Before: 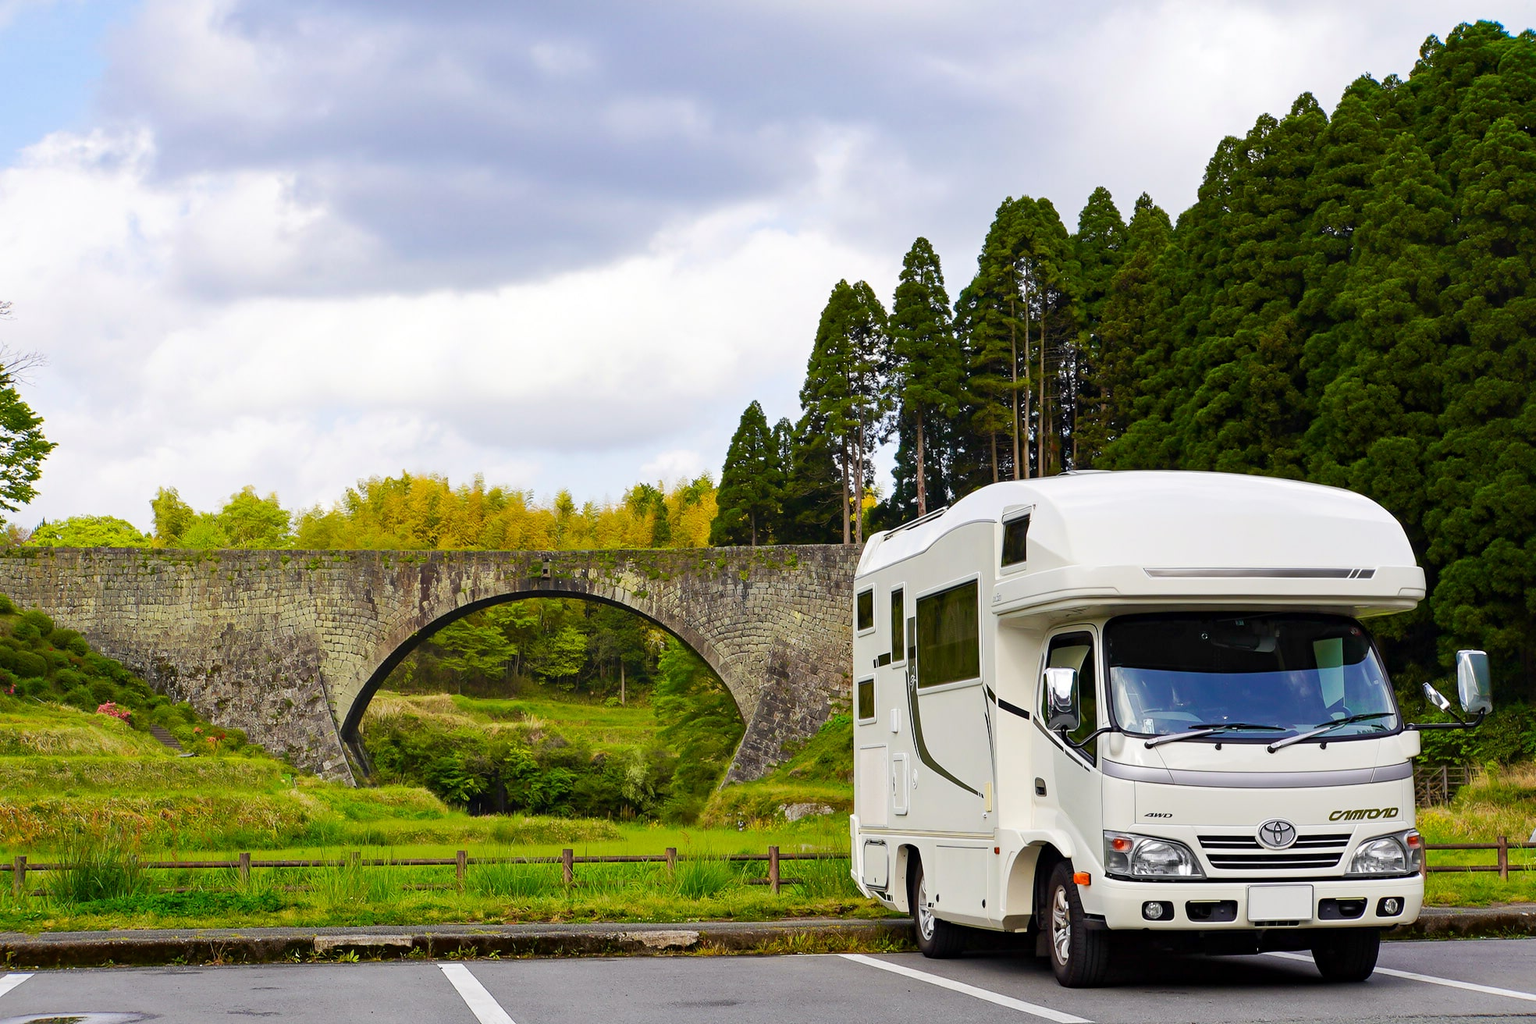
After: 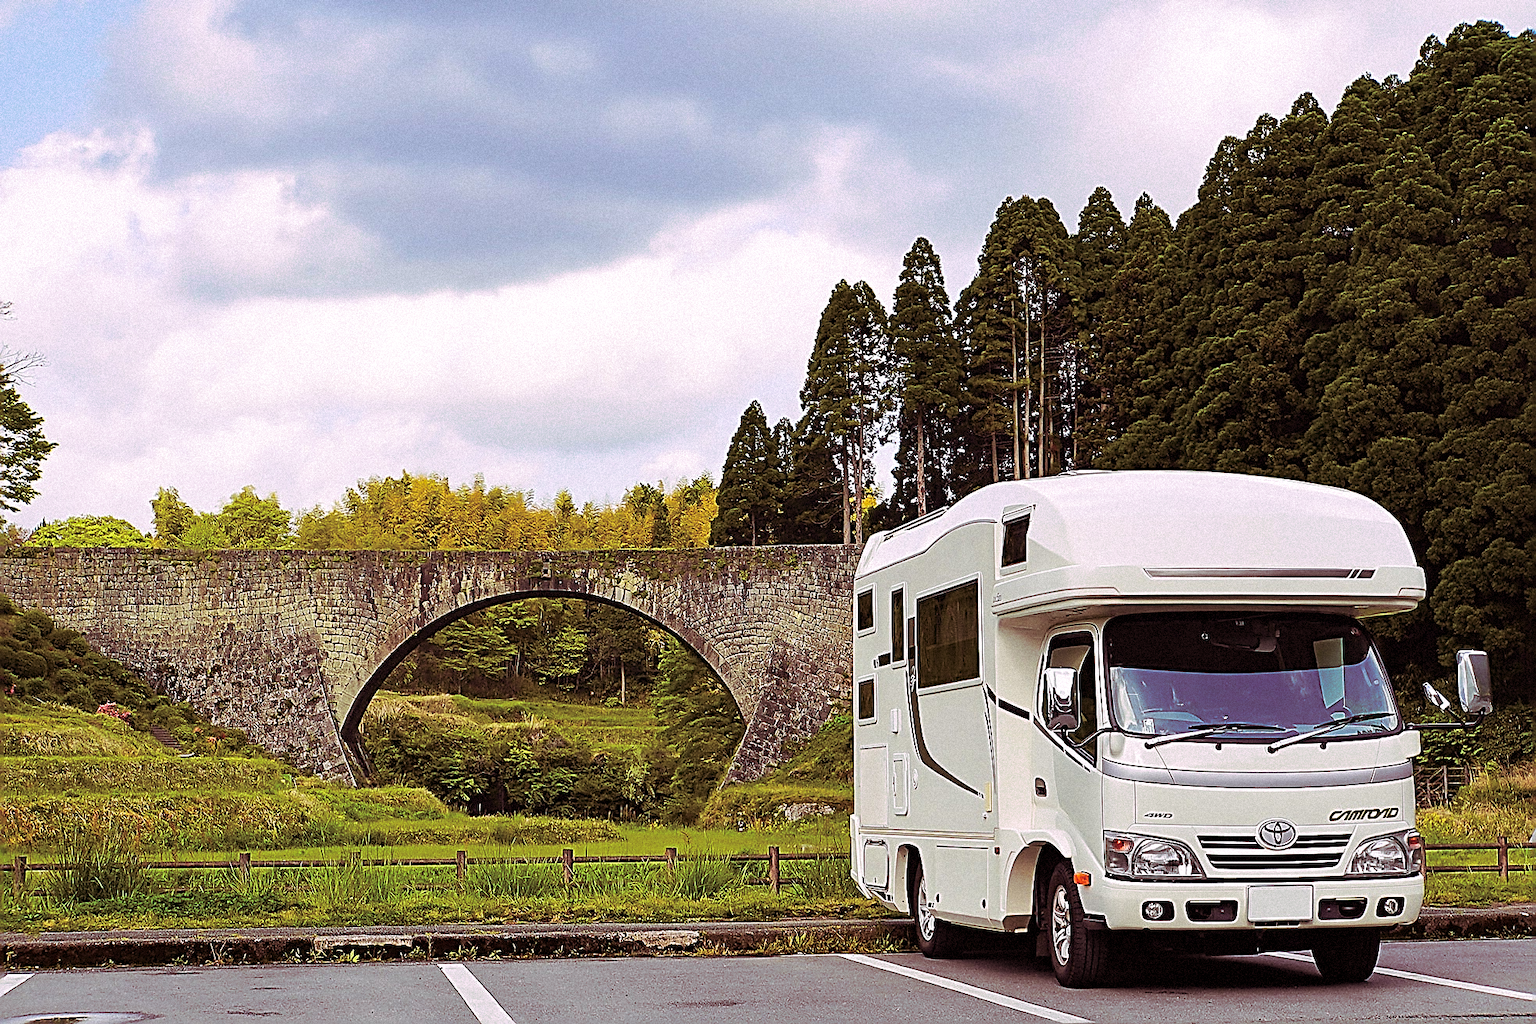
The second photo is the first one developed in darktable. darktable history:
sharpen: amount 2
split-toning: highlights › hue 298.8°, highlights › saturation 0.73, compress 41.76%
shadows and highlights: radius 125.46, shadows 21.19, highlights -21.19, low approximation 0.01
grain: mid-tones bias 0%
